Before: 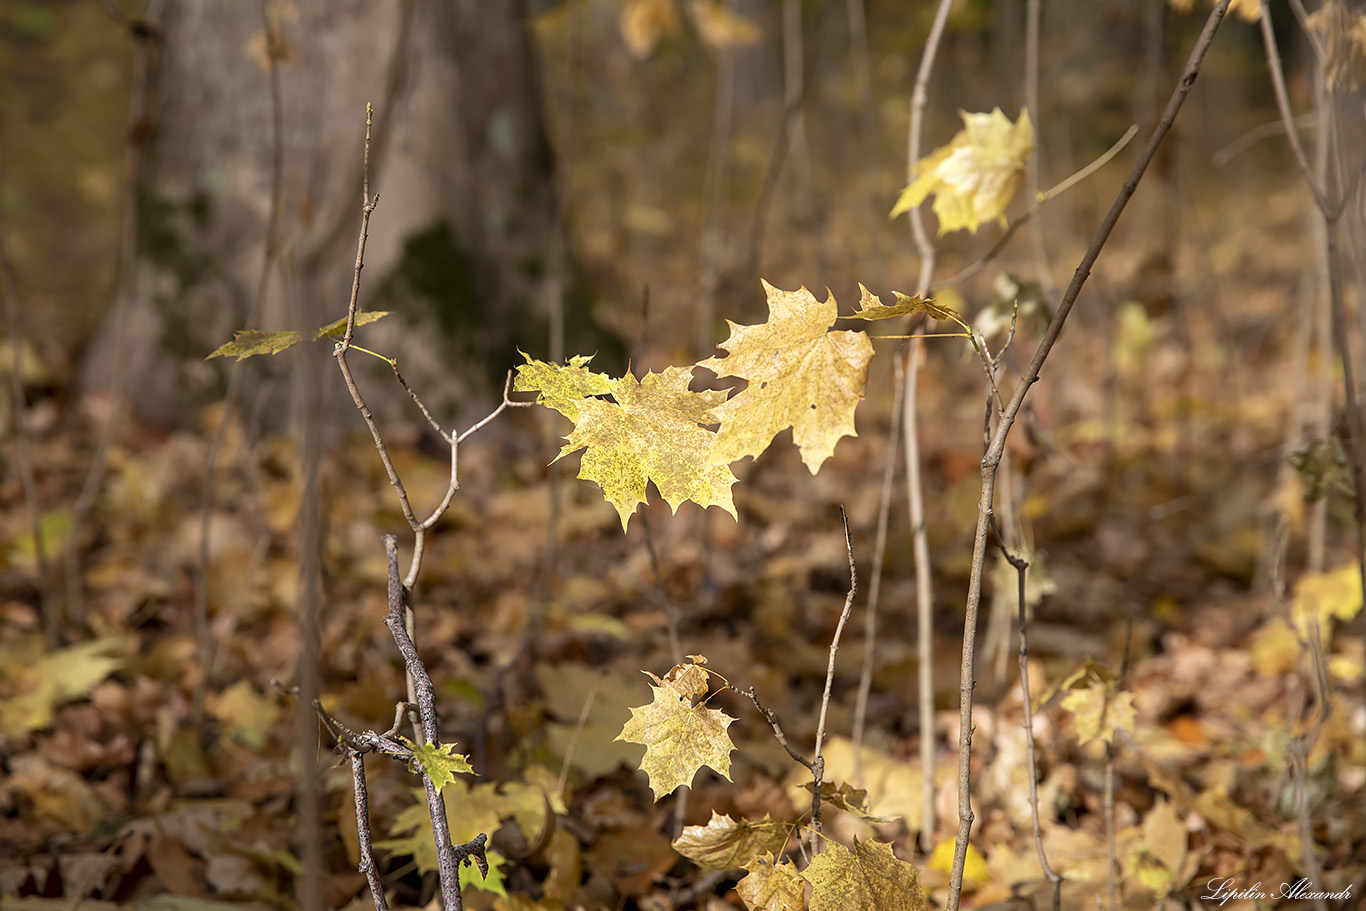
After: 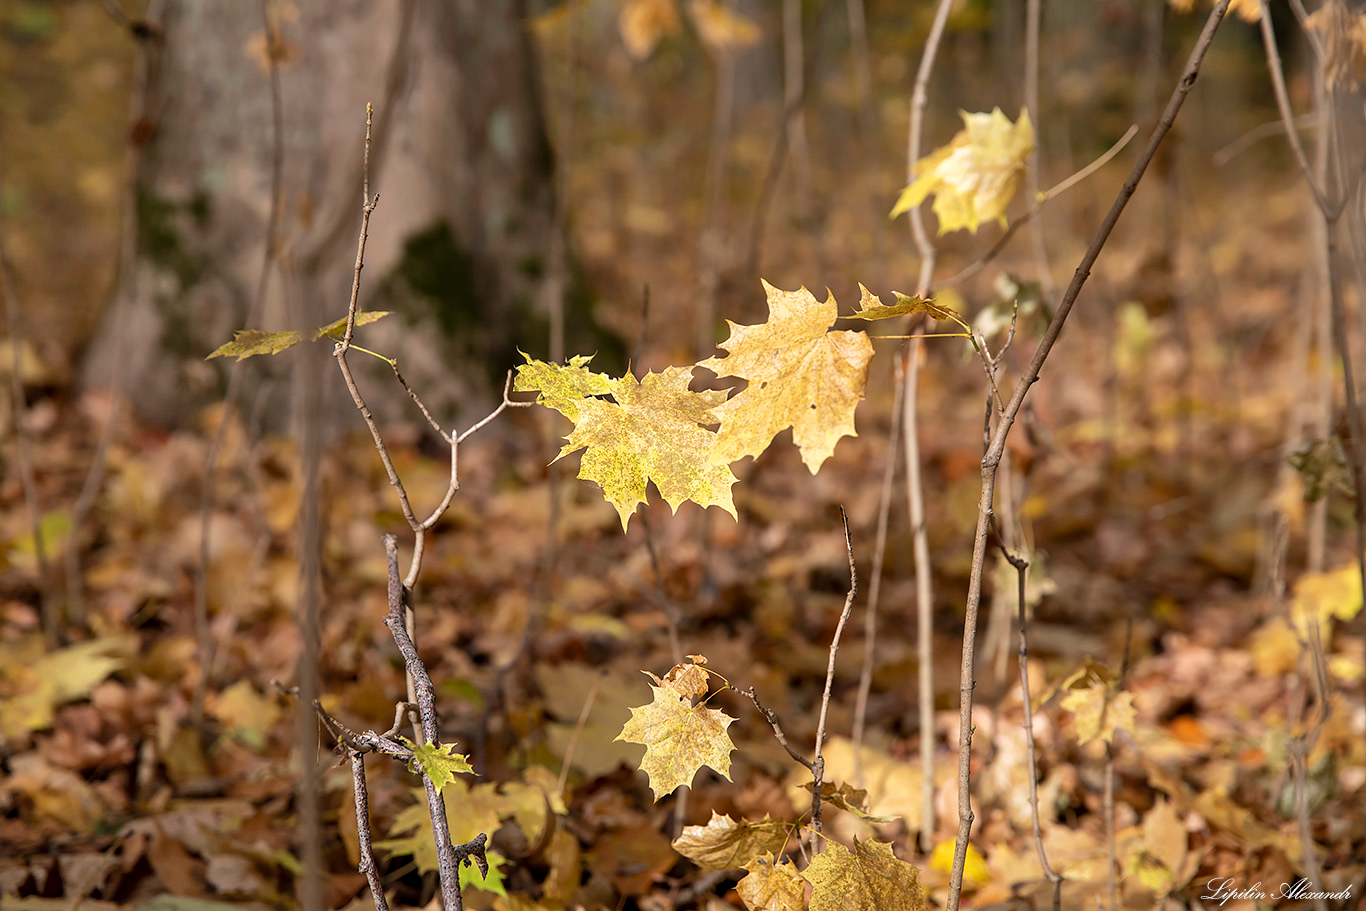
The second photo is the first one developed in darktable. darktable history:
shadows and highlights: shadows 59.41, soften with gaussian
